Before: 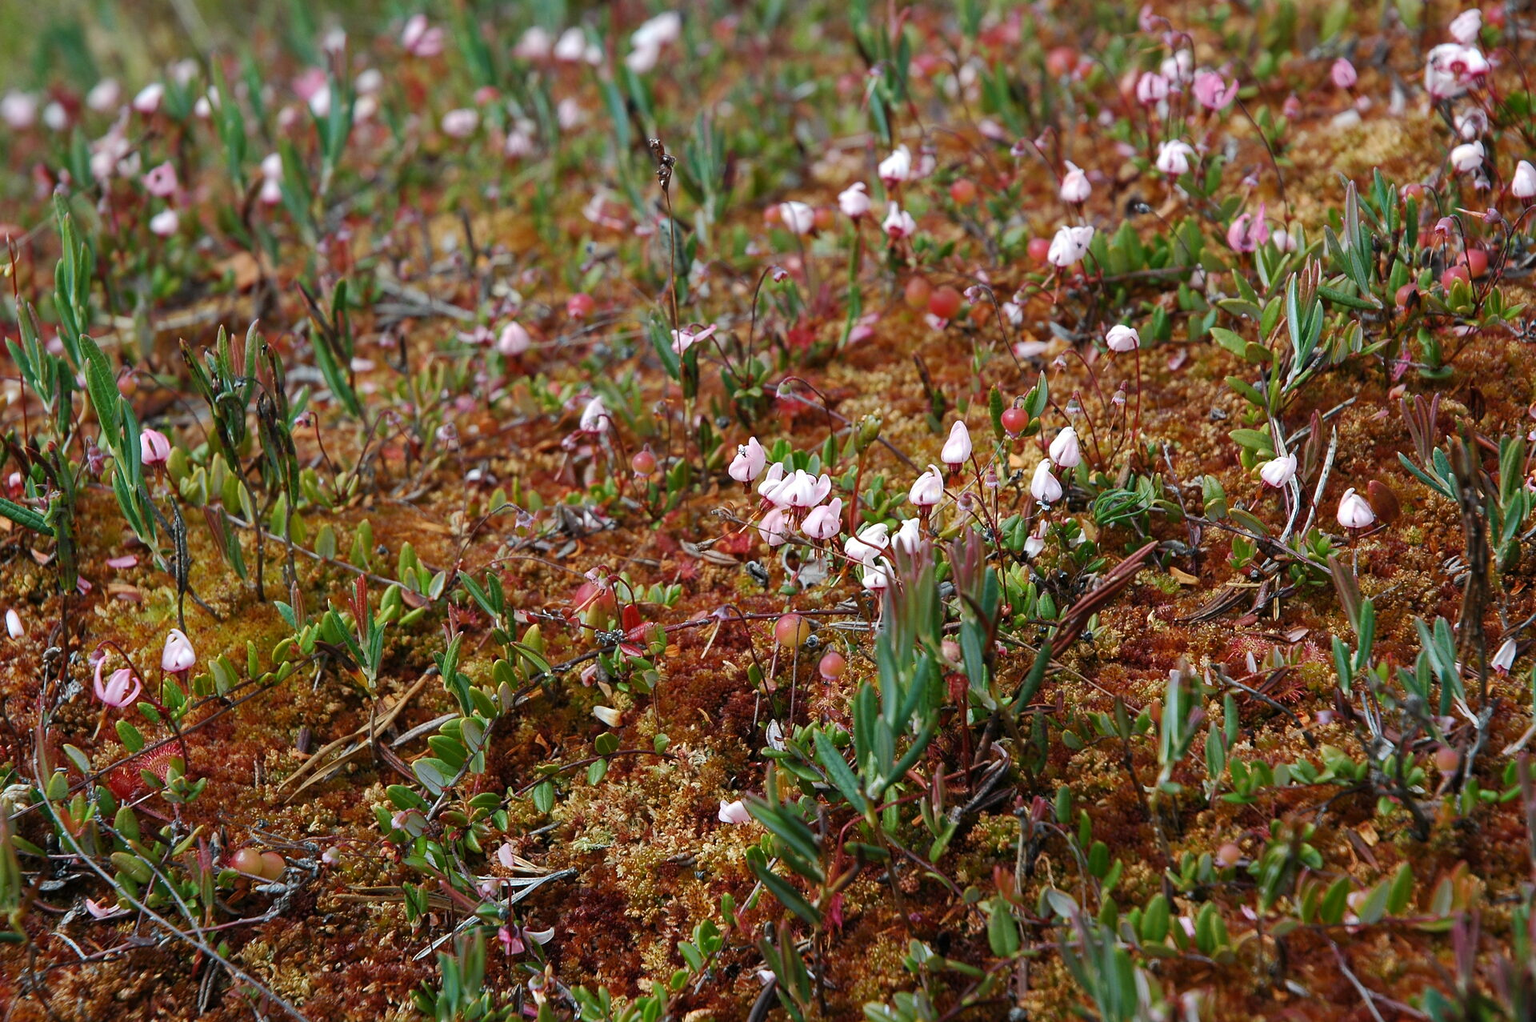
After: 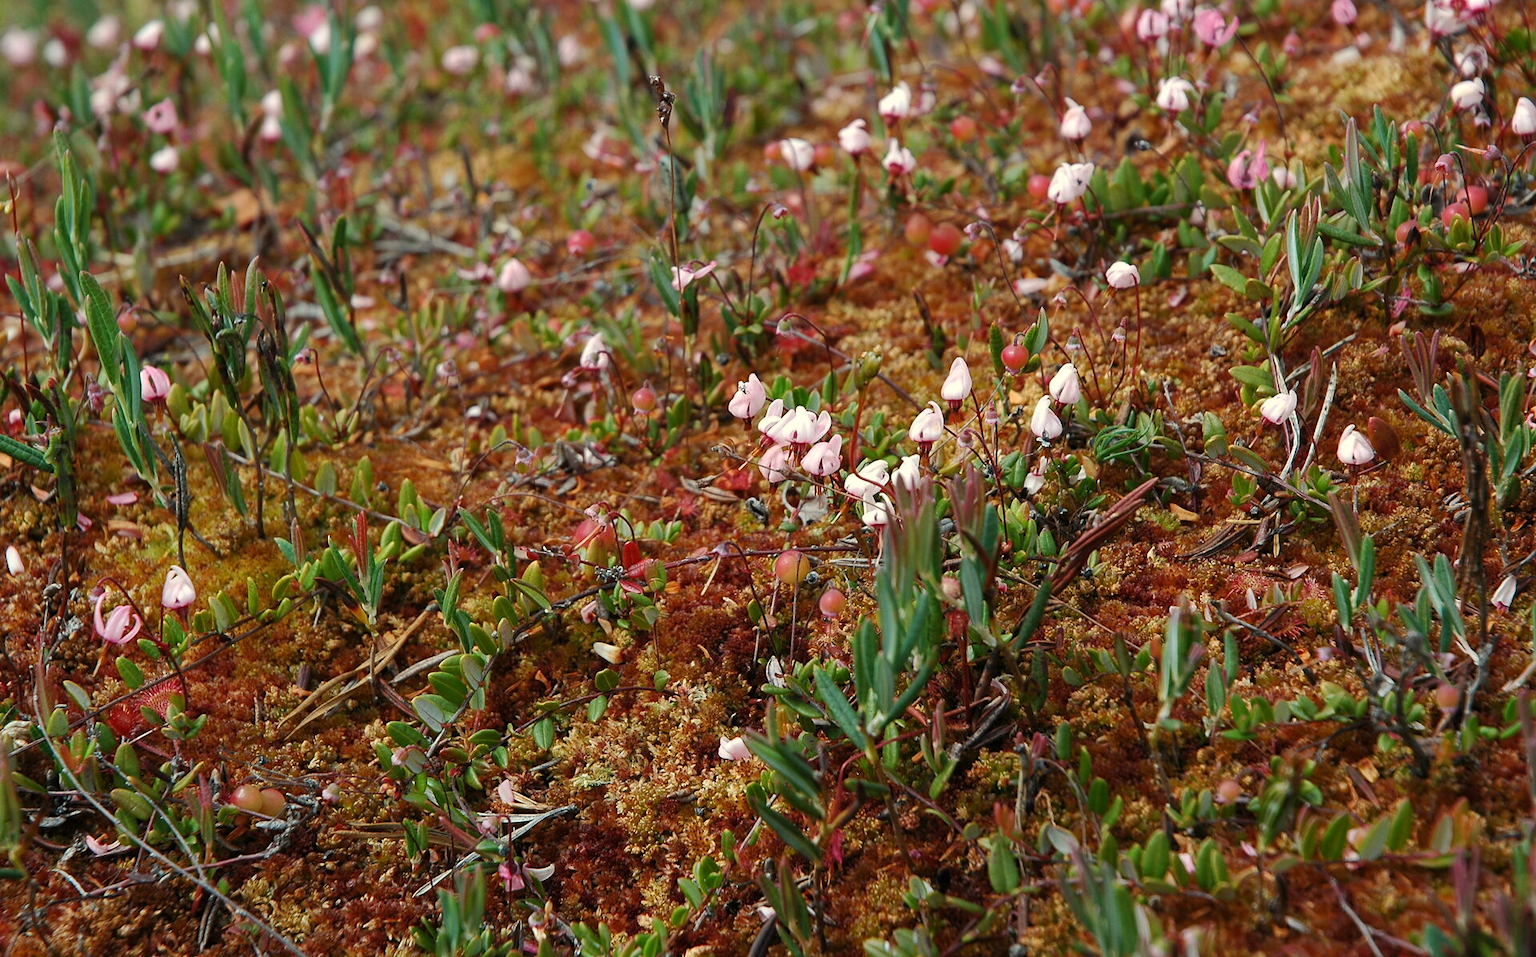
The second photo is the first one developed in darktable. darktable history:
crop and rotate: top 6.25%
white balance: red 1.029, blue 0.92
